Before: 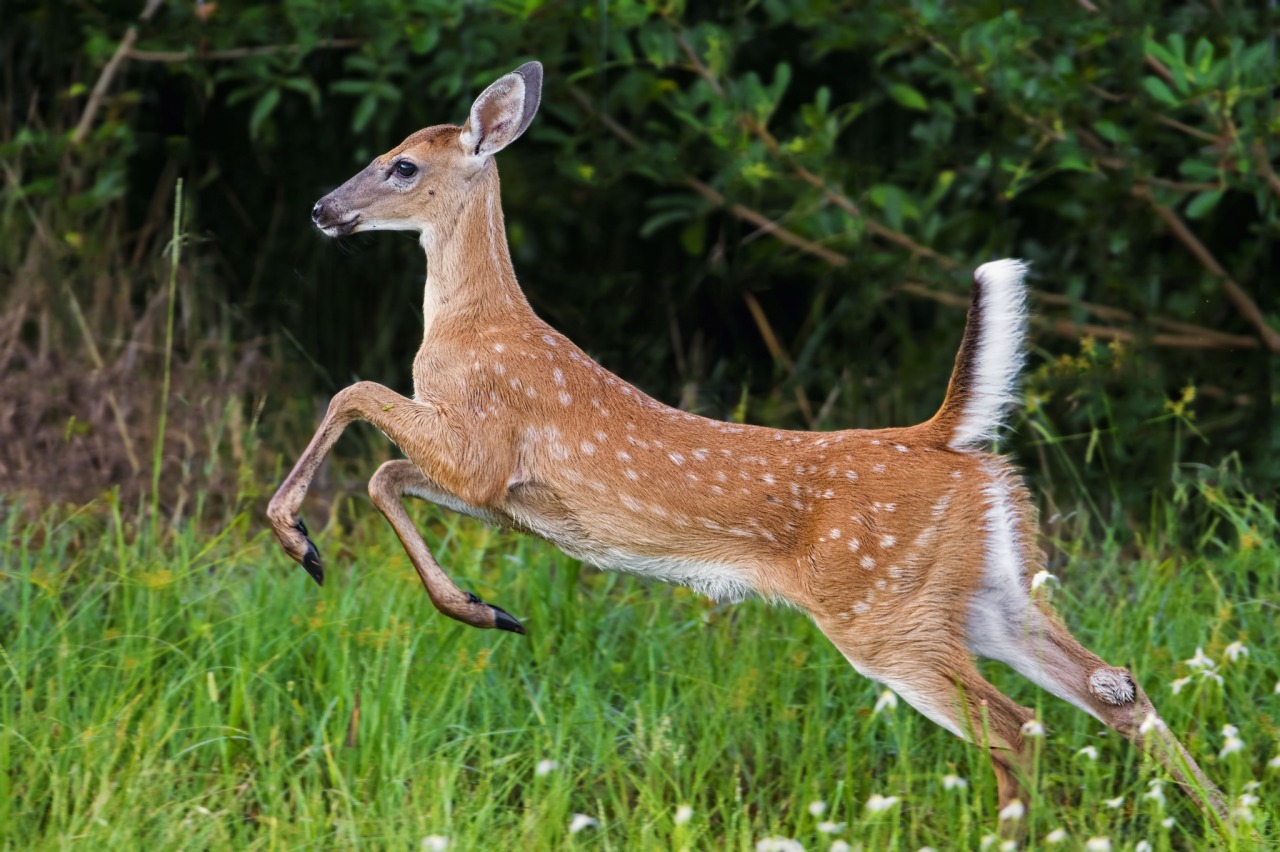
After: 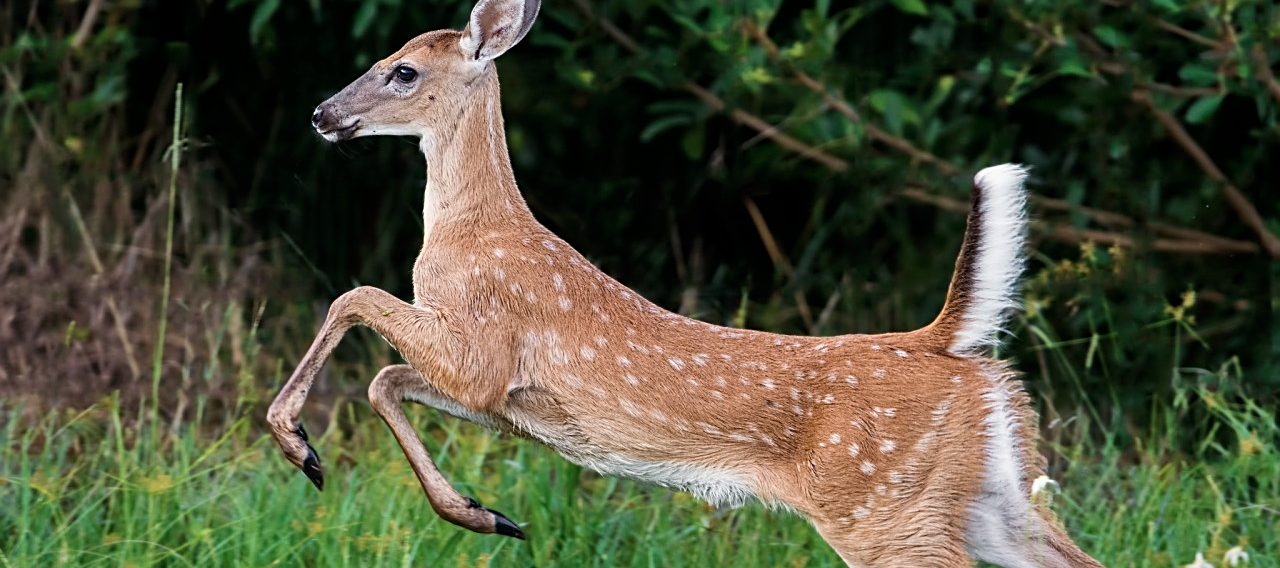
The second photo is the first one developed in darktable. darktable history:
crop: top 11.166%, bottom 22.168%
contrast brightness saturation: contrast 0.1, saturation -0.3
sharpen: on, module defaults
white balance: emerald 1
